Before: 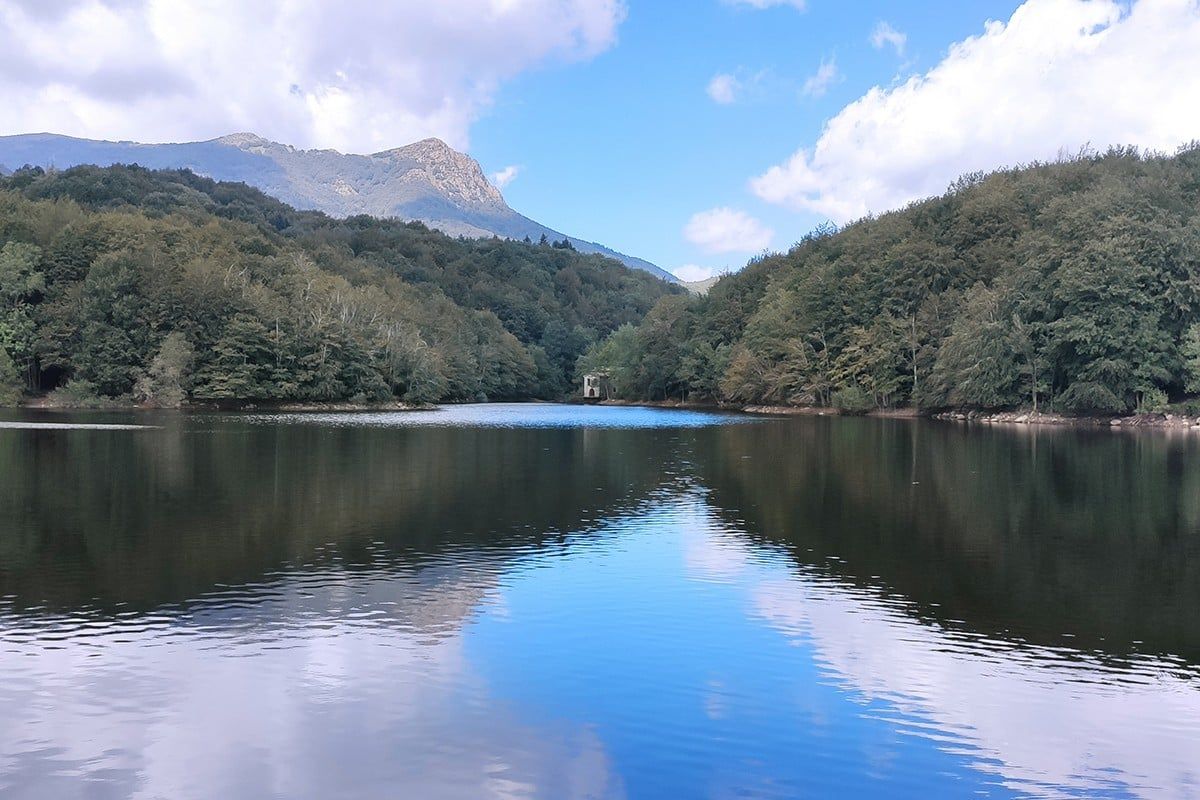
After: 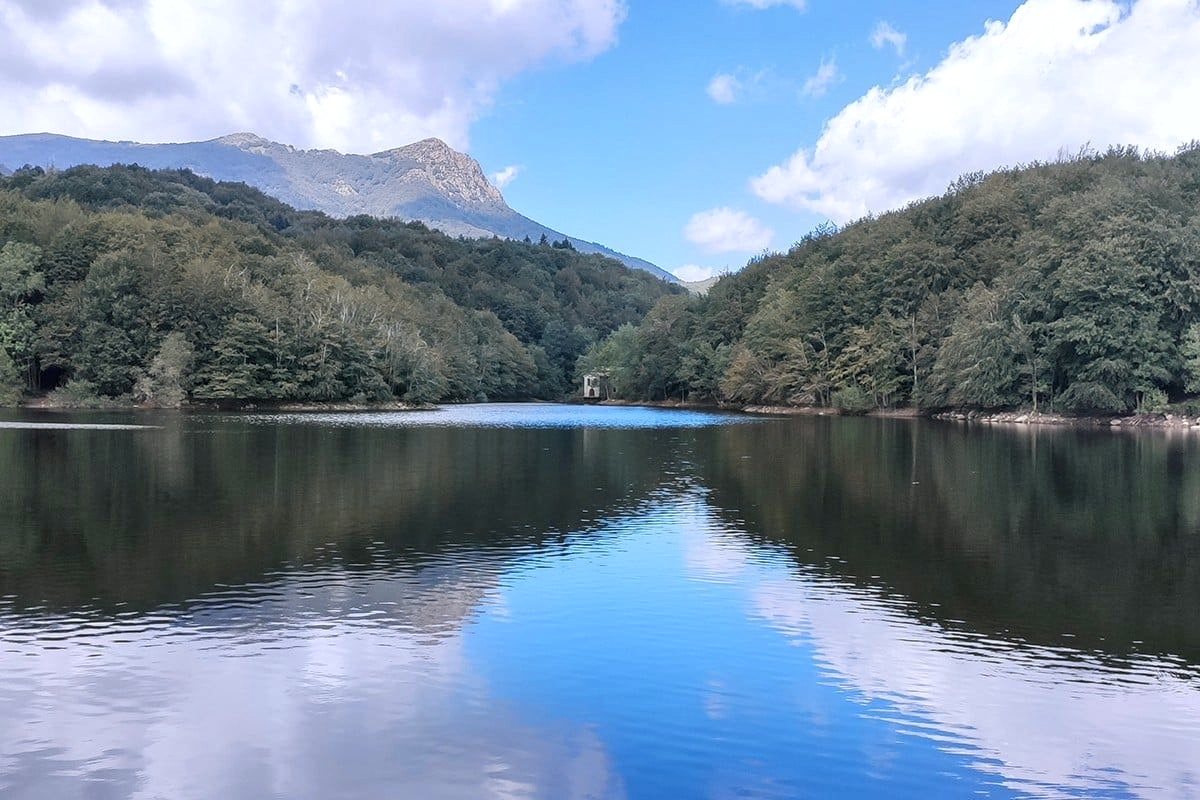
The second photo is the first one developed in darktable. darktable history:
local contrast: on, module defaults
white balance: red 0.982, blue 1.018
